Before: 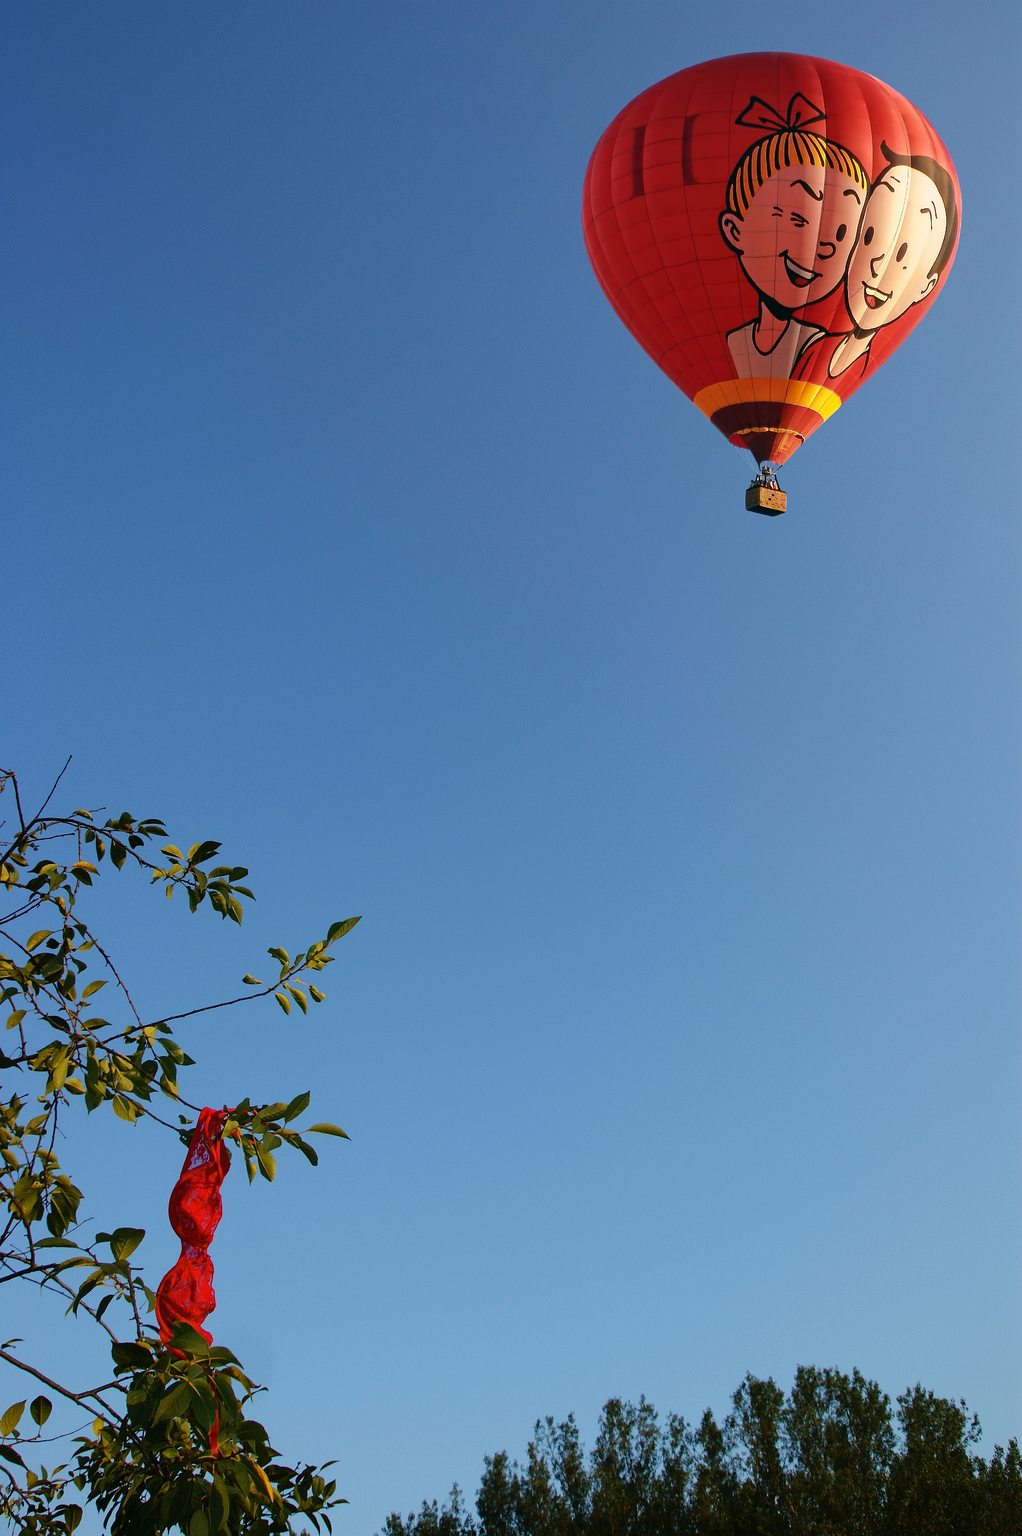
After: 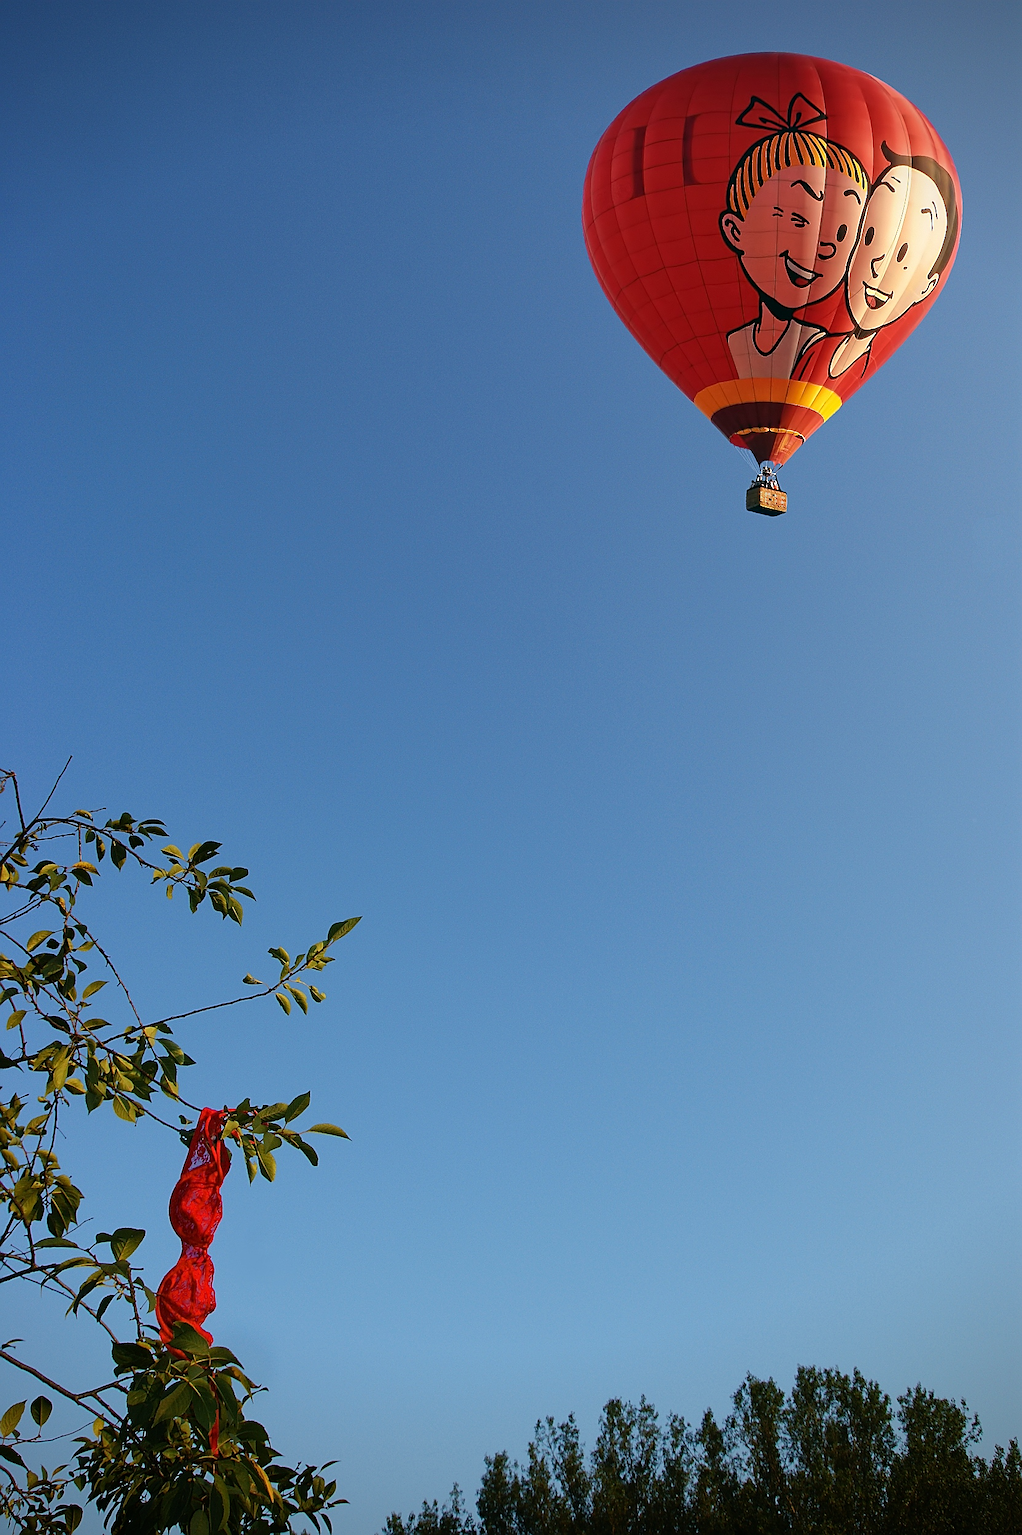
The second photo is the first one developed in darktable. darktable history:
sharpen: on, module defaults
vignetting: fall-off start 97.23%, saturation -0.024, center (-0.033, -0.042), width/height ratio 1.179, unbound false
